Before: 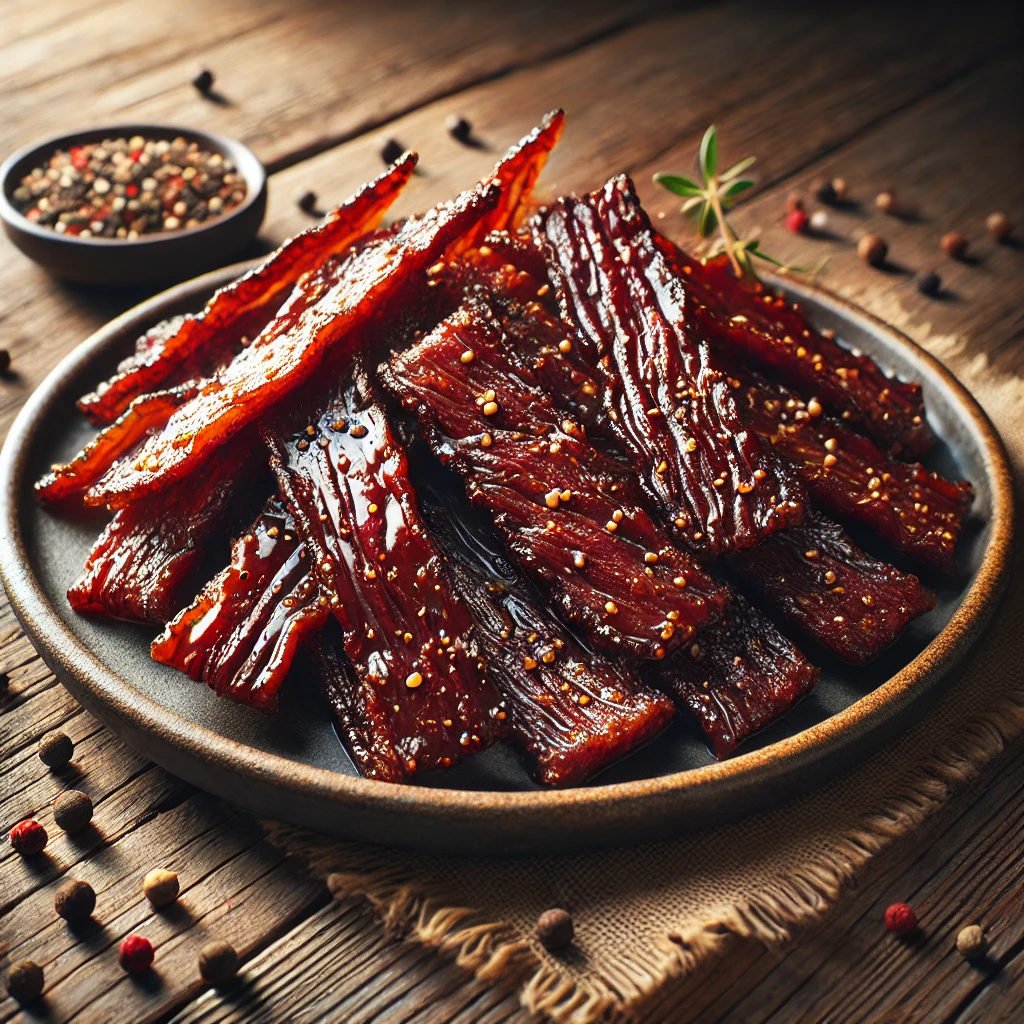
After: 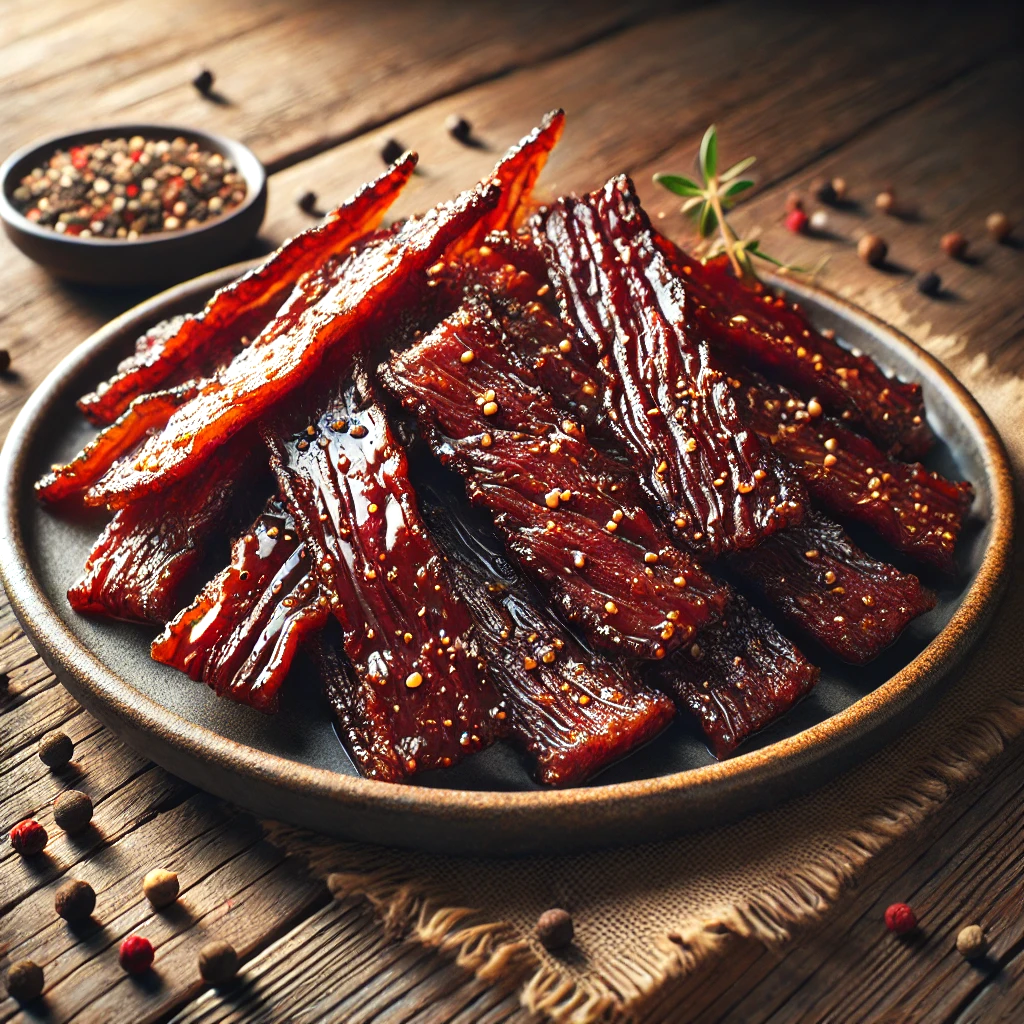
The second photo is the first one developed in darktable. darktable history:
exposure: exposure 0.153 EV, compensate highlight preservation false
